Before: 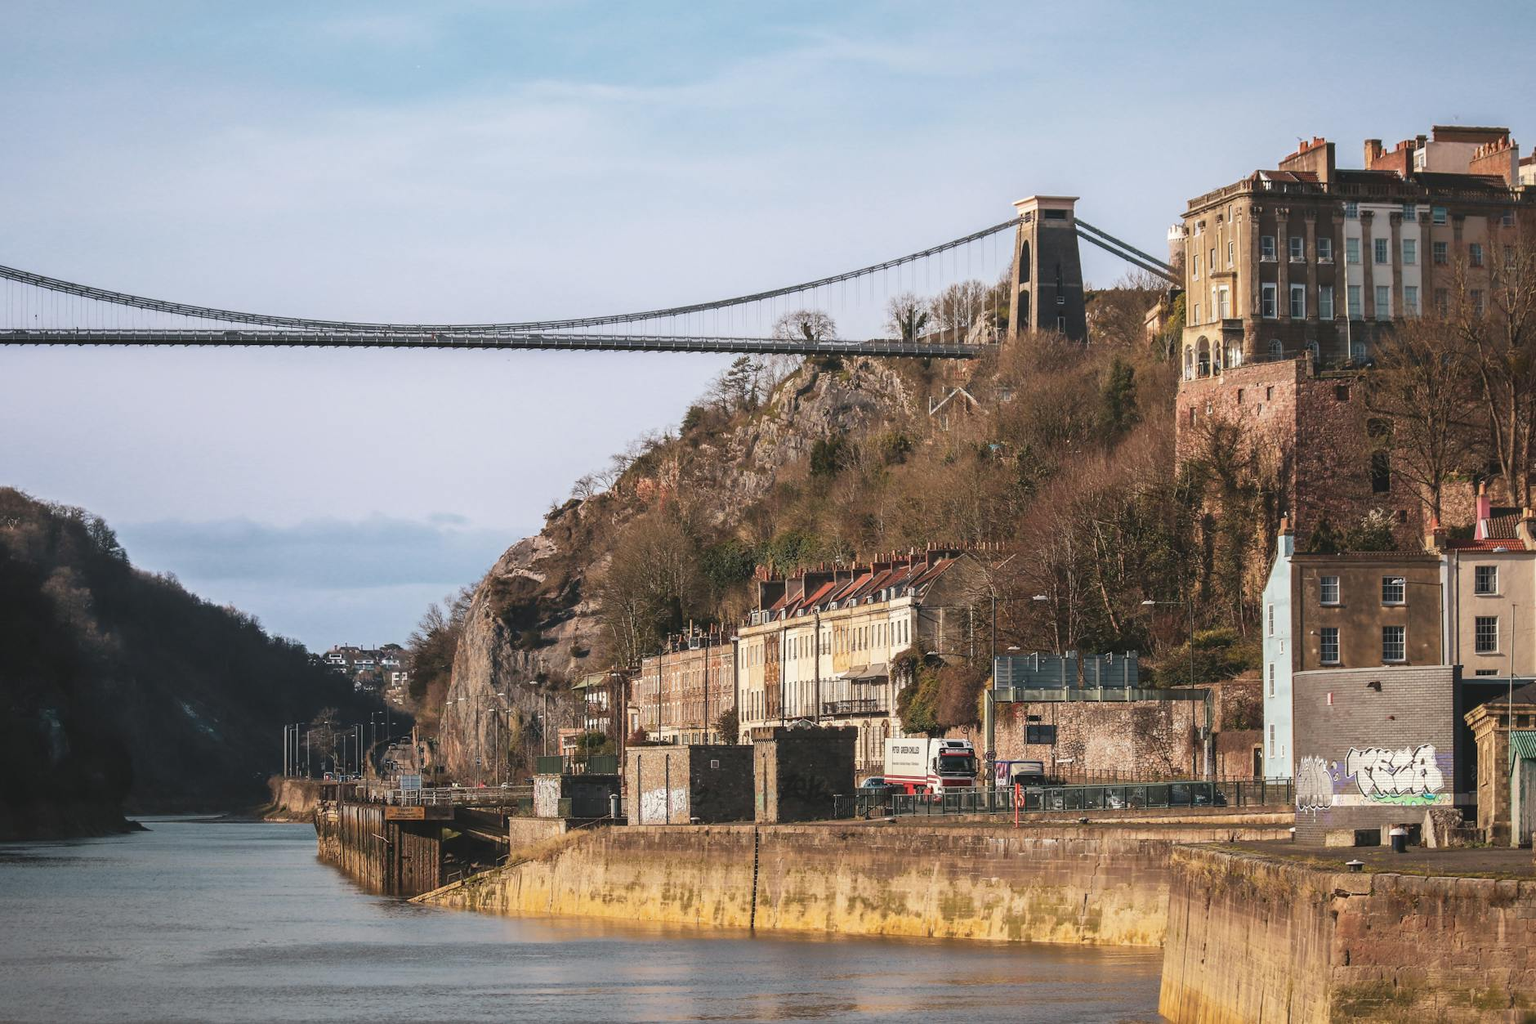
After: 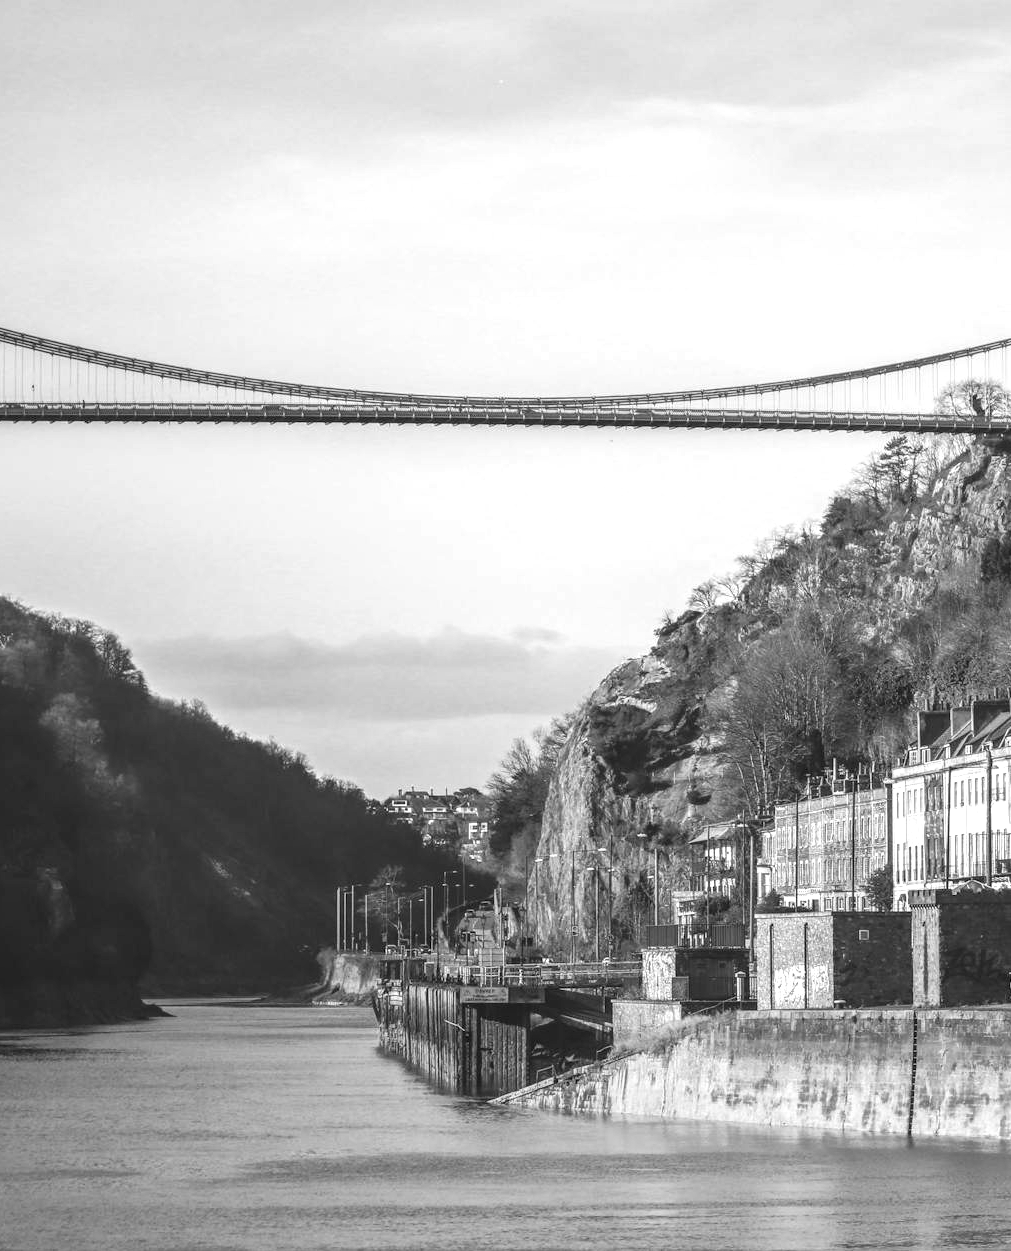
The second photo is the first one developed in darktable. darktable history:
crop: left 0.587%, right 45.588%, bottom 0.086%
exposure: exposure 0.564 EV, compensate highlight preservation false
local contrast: on, module defaults
monochrome: on, module defaults
